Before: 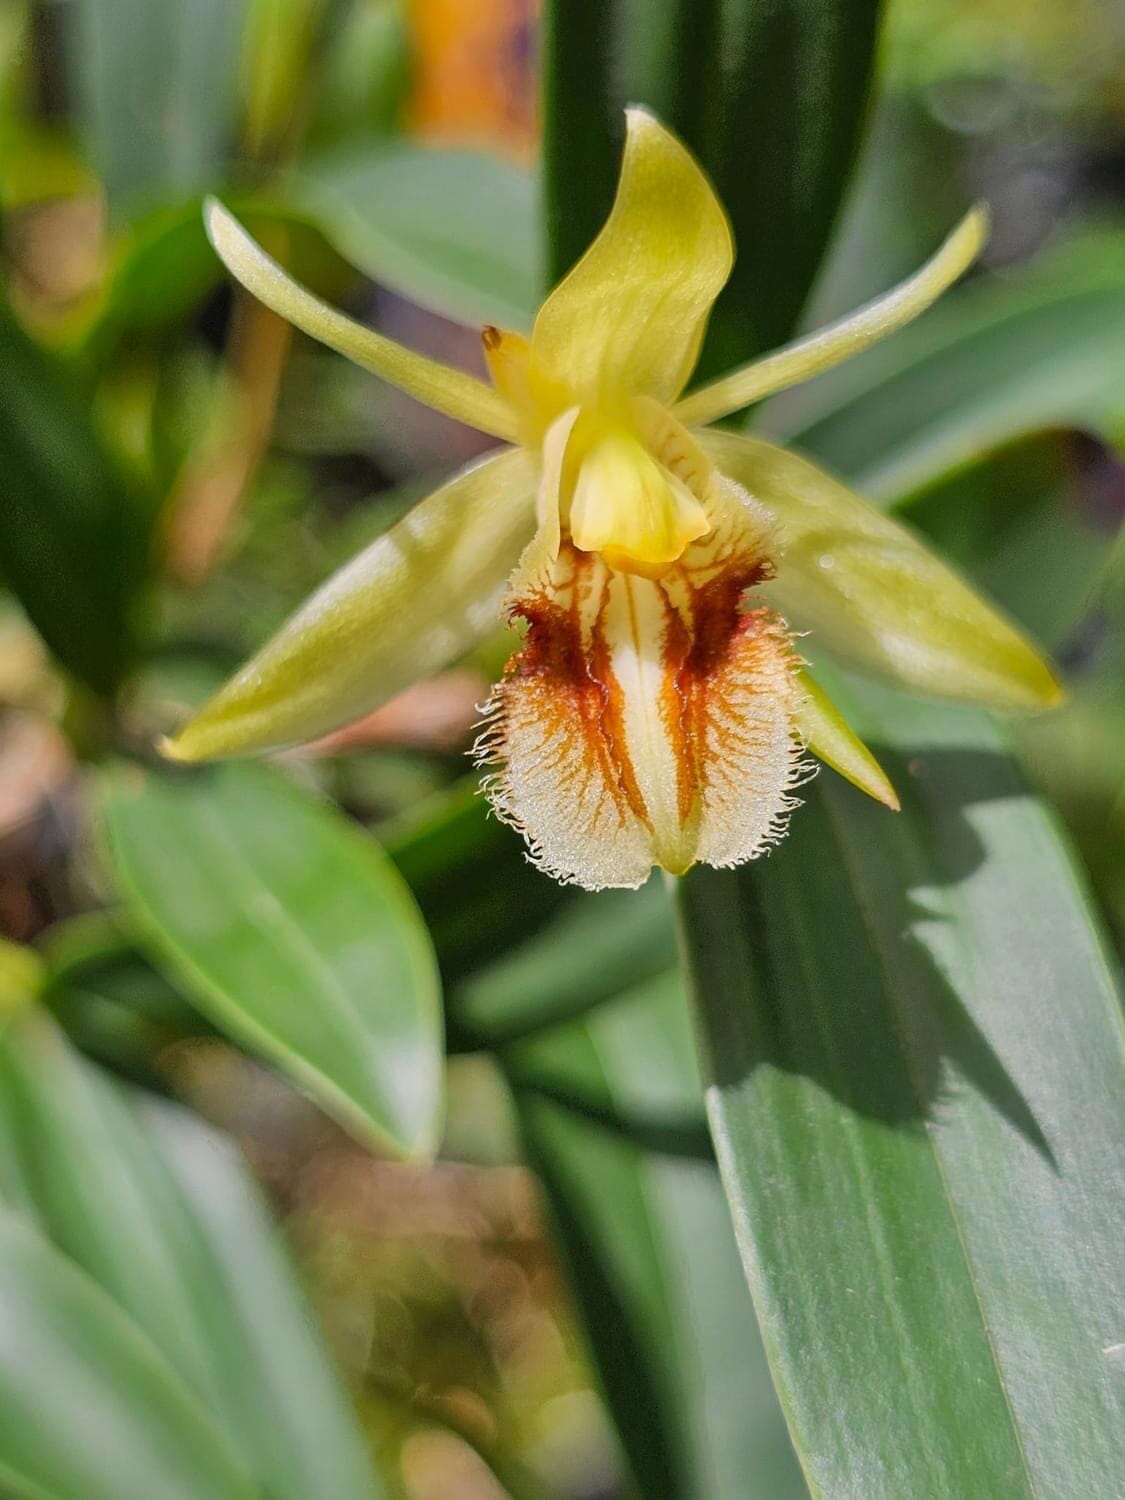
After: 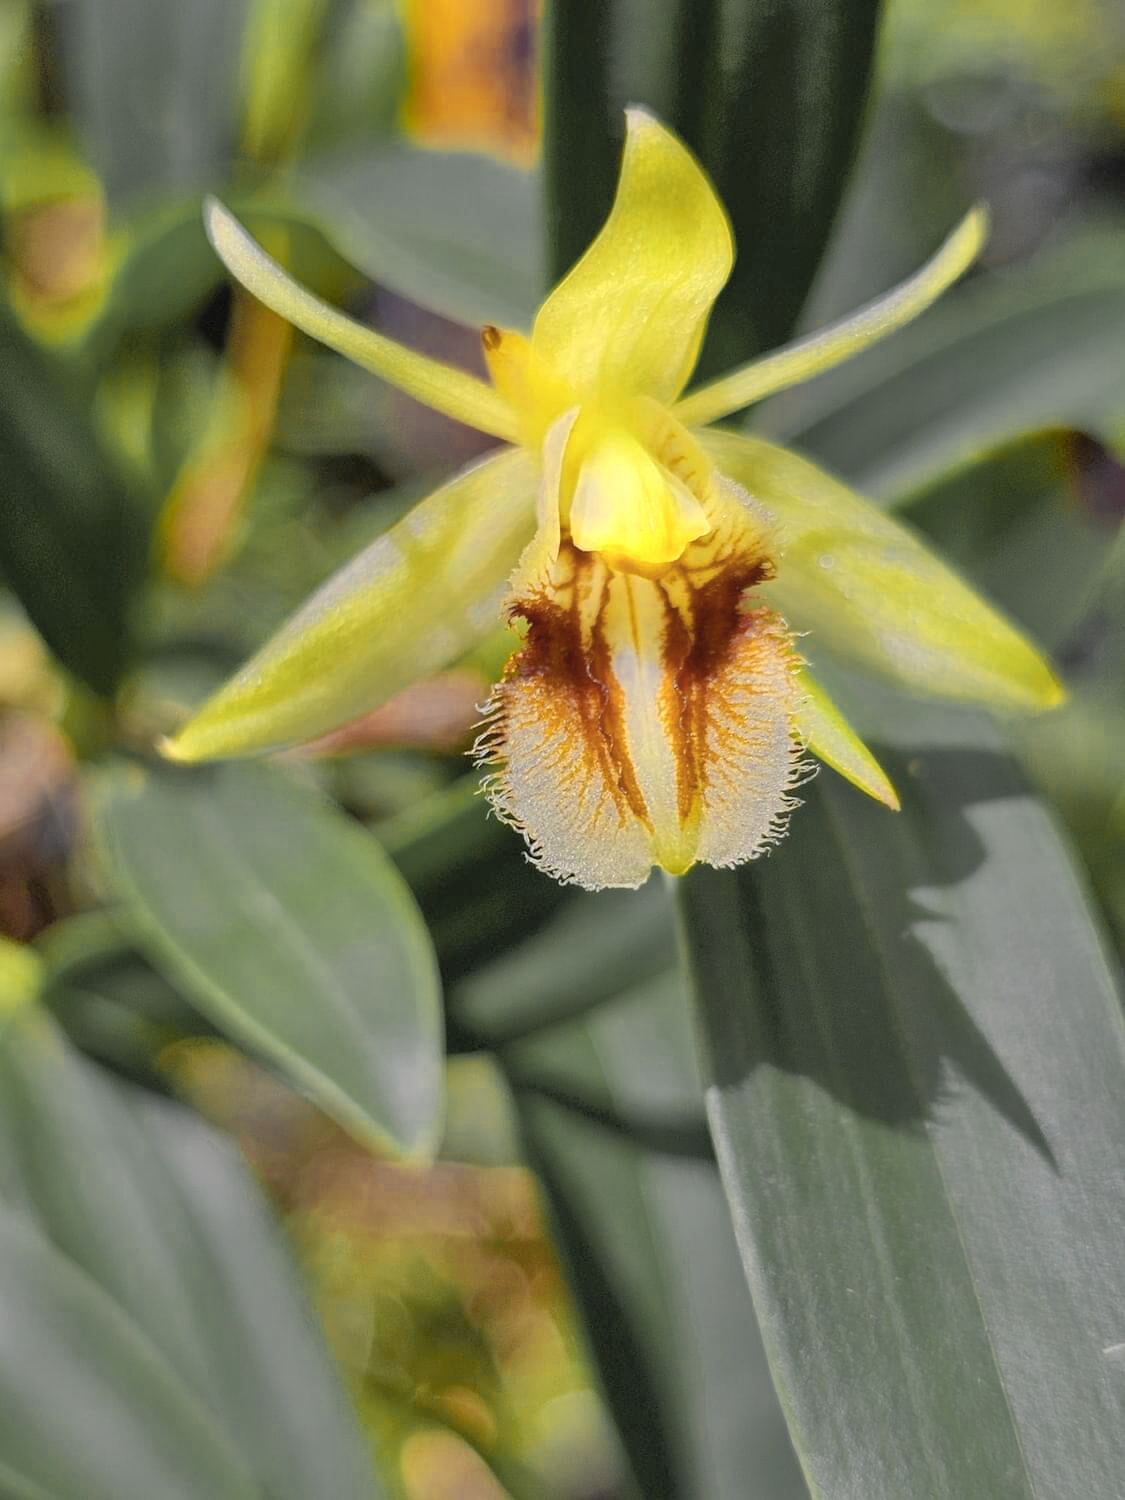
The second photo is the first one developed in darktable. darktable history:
color zones: curves: ch0 [(0.004, 0.306) (0.107, 0.448) (0.252, 0.656) (0.41, 0.398) (0.595, 0.515) (0.768, 0.628)]; ch1 [(0.07, 0.323) (0.151, 0.452) (0.252, 0.608) (0.346, 0.221) (0.463, 0.189) (0.61, 0.368) (0.735, 0.395) (0.921, 0.412)]; ch2 [(0, 0.476) (0.132, 0.512) (0.243, 0.512) (0.397, 0.48) (0.522, 0.376) (0.634, 0.536) (0.761, 0.46)]
color balance rgb: perceptual saturation grading › global saturation 0.02%, global vibrance 9.778%
tone equalizer: -8 EV 0.283 EV, -7 EV 0.428 EV, -6 EV 0.419 EV, -5 EV 0.233 EV, -3 EV -0.246 EV, -2 EV -0.428 EV, -1 EV -0.425 EV, +0 EV -0.252 EV, edges refinement/feathering 500, mask exposure compensation -1.57 EV, preserve details no
exposure: exposure -0.042 EV, compensate exposure bias true, compensate highlight preservation false
